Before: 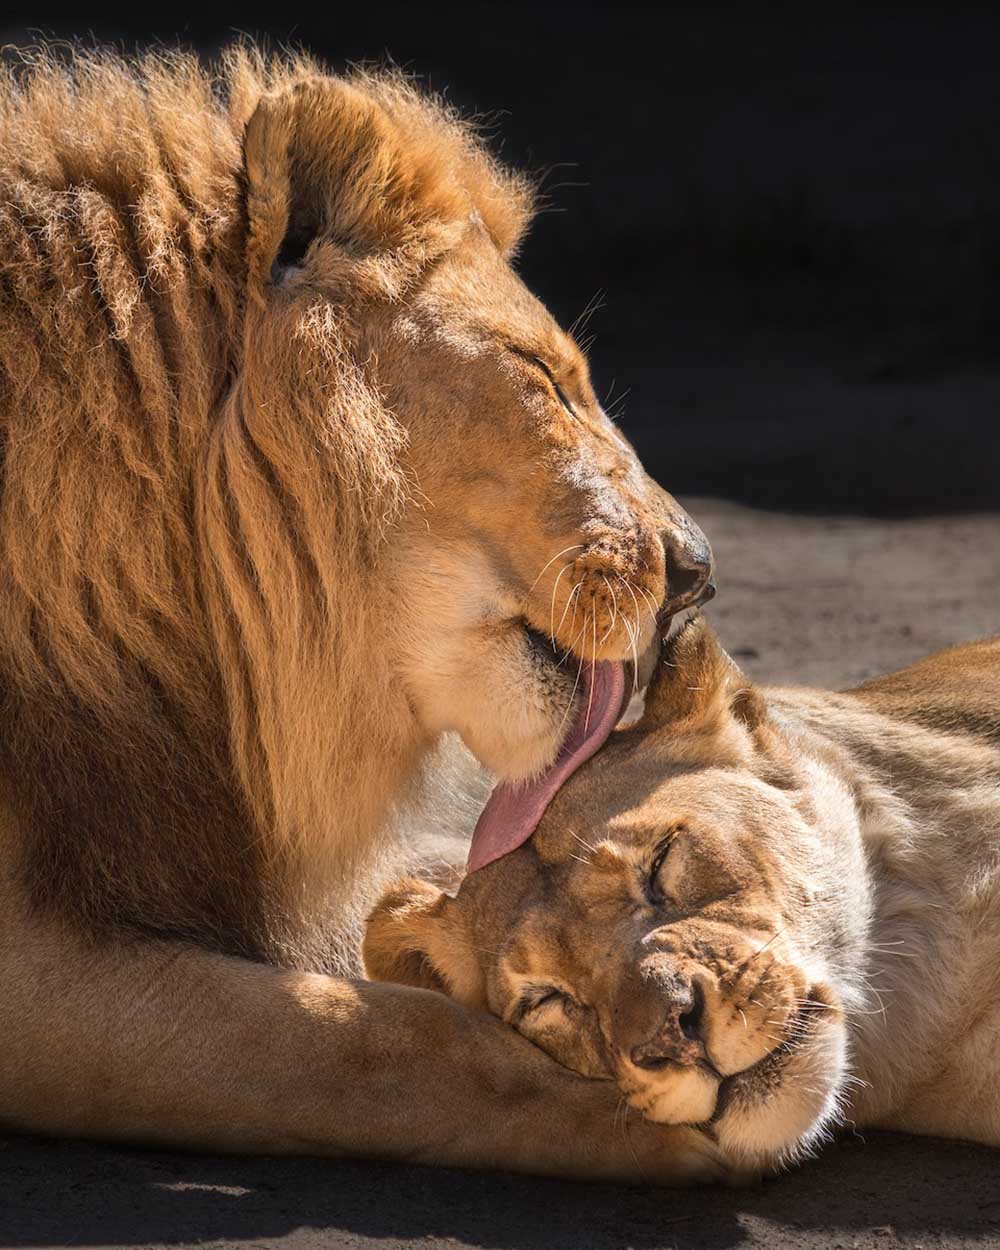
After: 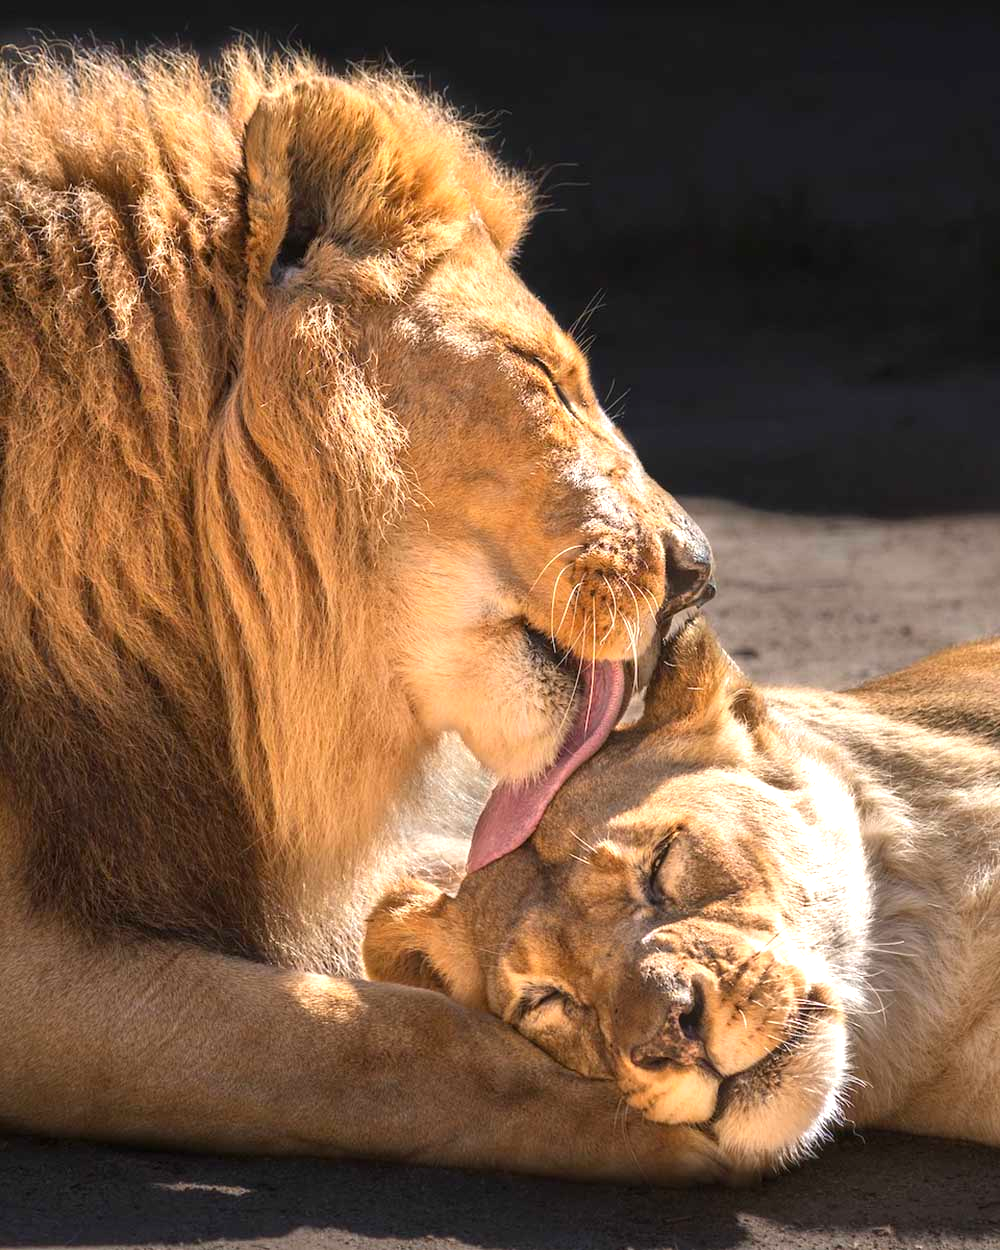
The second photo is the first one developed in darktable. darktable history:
exposure: black level correction 0, exposure 0.7 EV, compensate exposure bias true, compensate highlight preservation false
contrast brightness saturation: contrast 0.037, saturation 0.068
